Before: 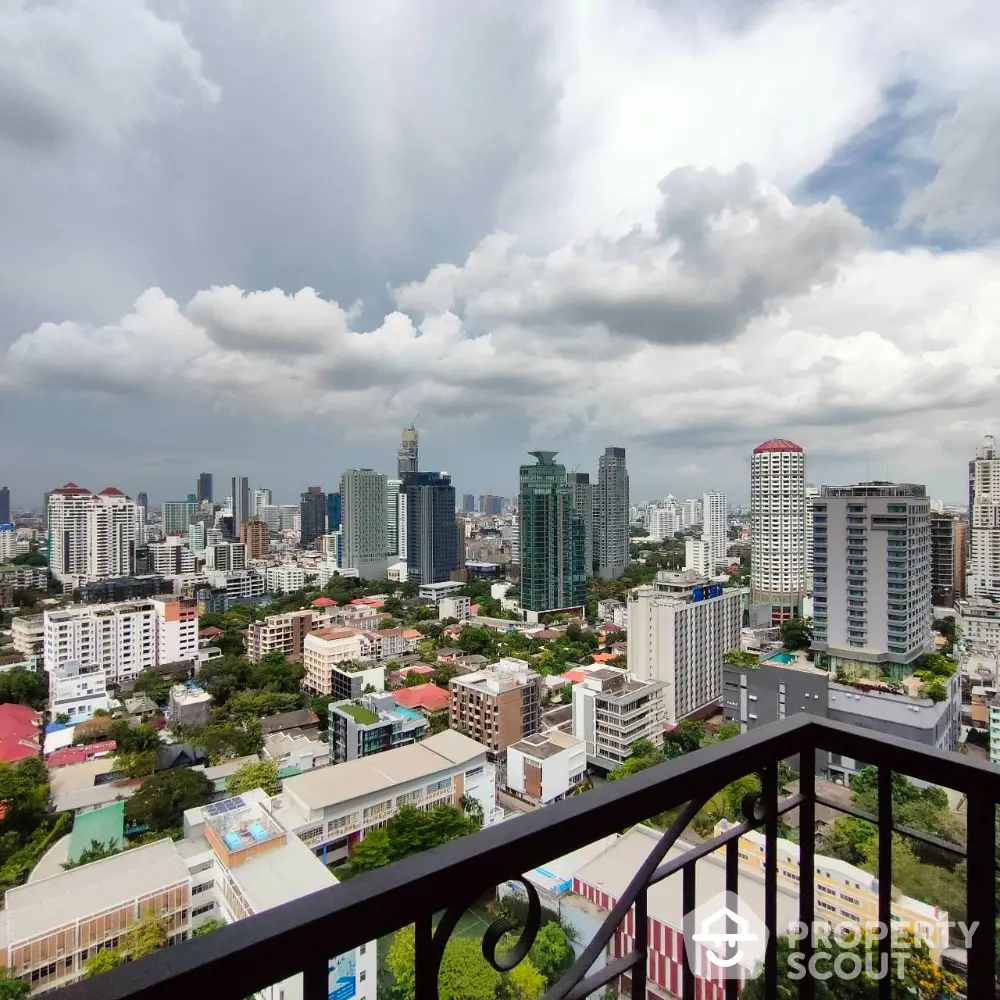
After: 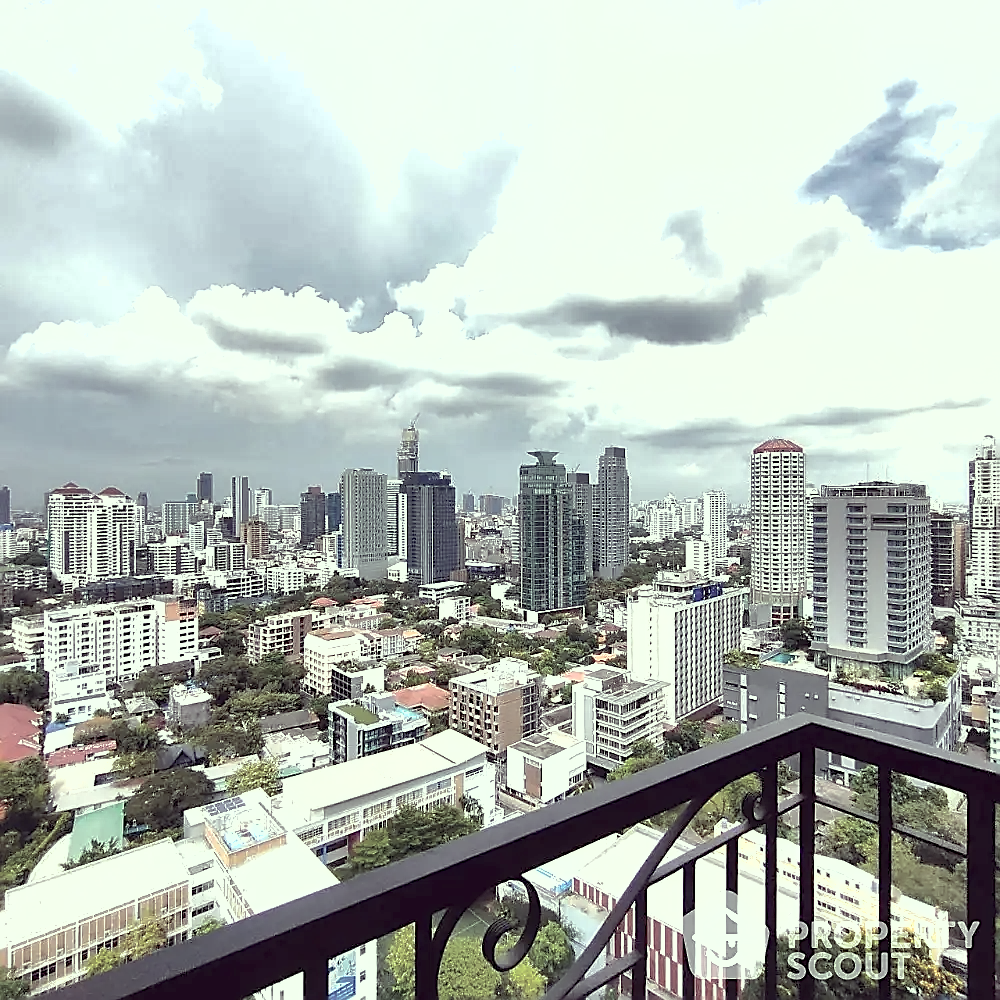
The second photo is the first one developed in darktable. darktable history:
color correction: highlights a* -20.17, highlights b* 20.27, shadows a* 20.03, shadows b* -20.46, saturation 0.43
white balance: red 0.984, blue 1.059
shadows and highlights: on, module defaults
sharpen: radius 1.4, amount 1.25, threshold 0.7
exposure: black level correction -0.001, exposure 0.9 EV, compensate exposure bias true, compensate highlight preservation false
